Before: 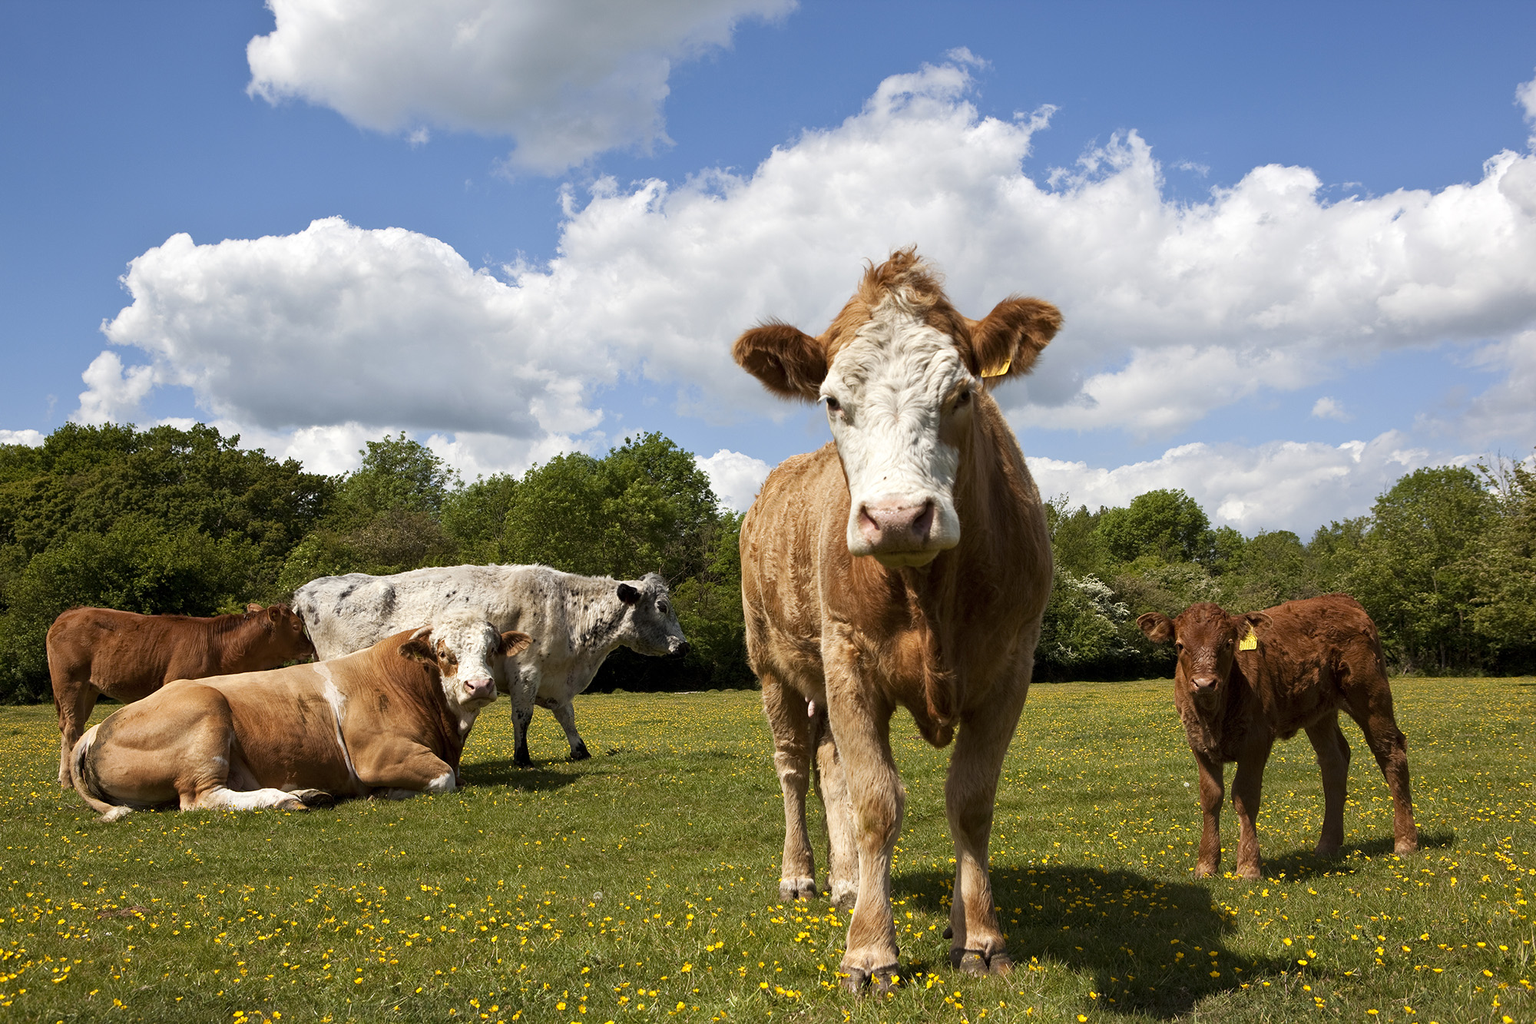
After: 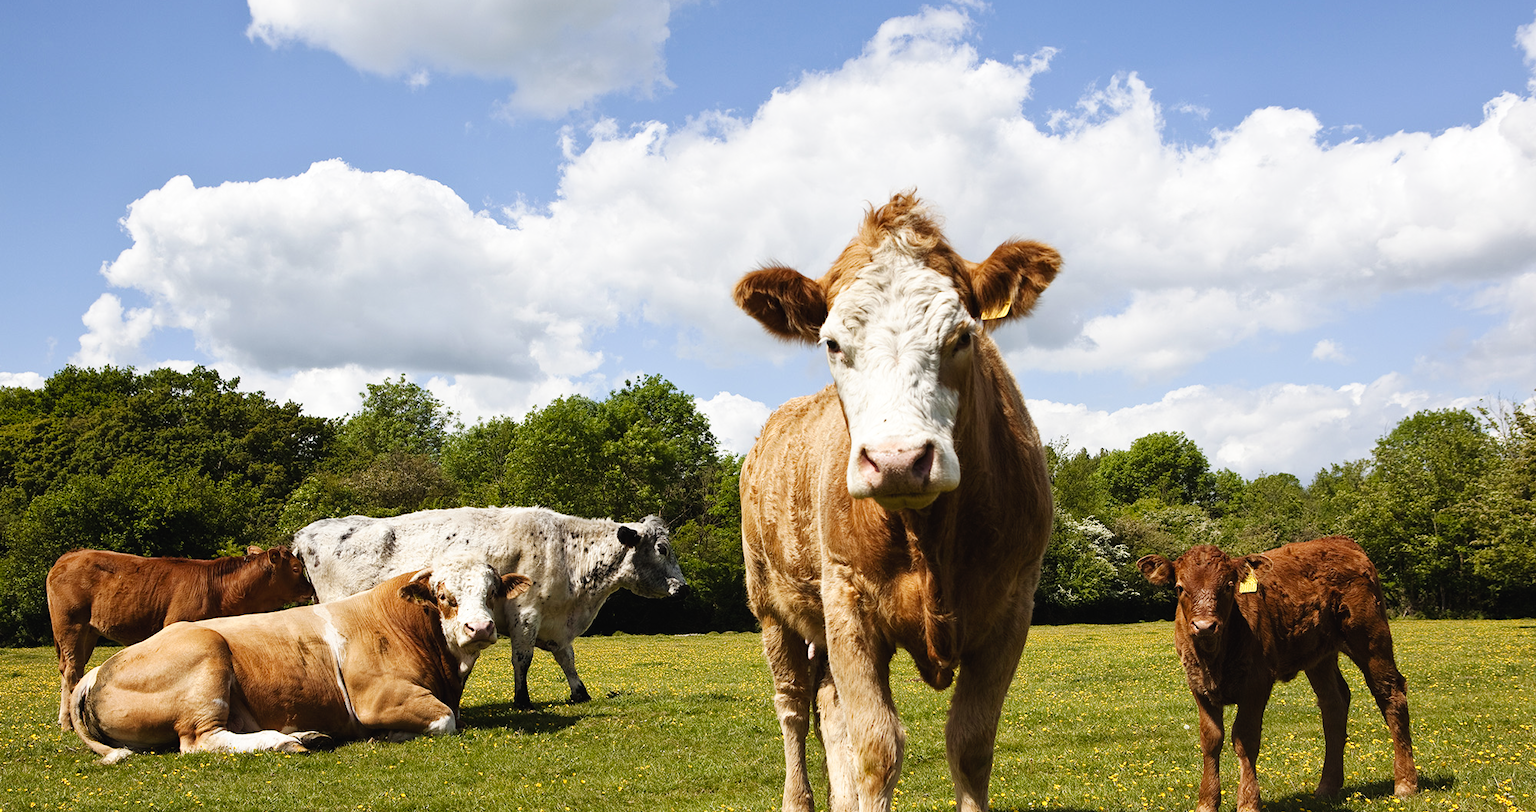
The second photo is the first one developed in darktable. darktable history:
tone curve: curves: ch0 [(0, 0.023) (0.087, 0.065) (0.184, 0.168) (0.45, 0.54) (0.57, 0.683) (0.722, 0.825) (0.877, 0.948) (1, 1)]; ch1 [(0, 0) (0.388, 0.369) (0.44, 0.44) (0.489, 0.481) (0.534, 0.528) (0.657, 0.655) (1, 1)]; ch2 [(0, 0) (0.353, 0.317) (0.408, 0.427) (0.472, 0.46) (0.5, 0.488) (0.537, 0.518) (0.576, 0.592) (0.625, 0.631) (1, 1)], preserve colors none
crop and rotate: top 5.664%, bottom 14.892%
